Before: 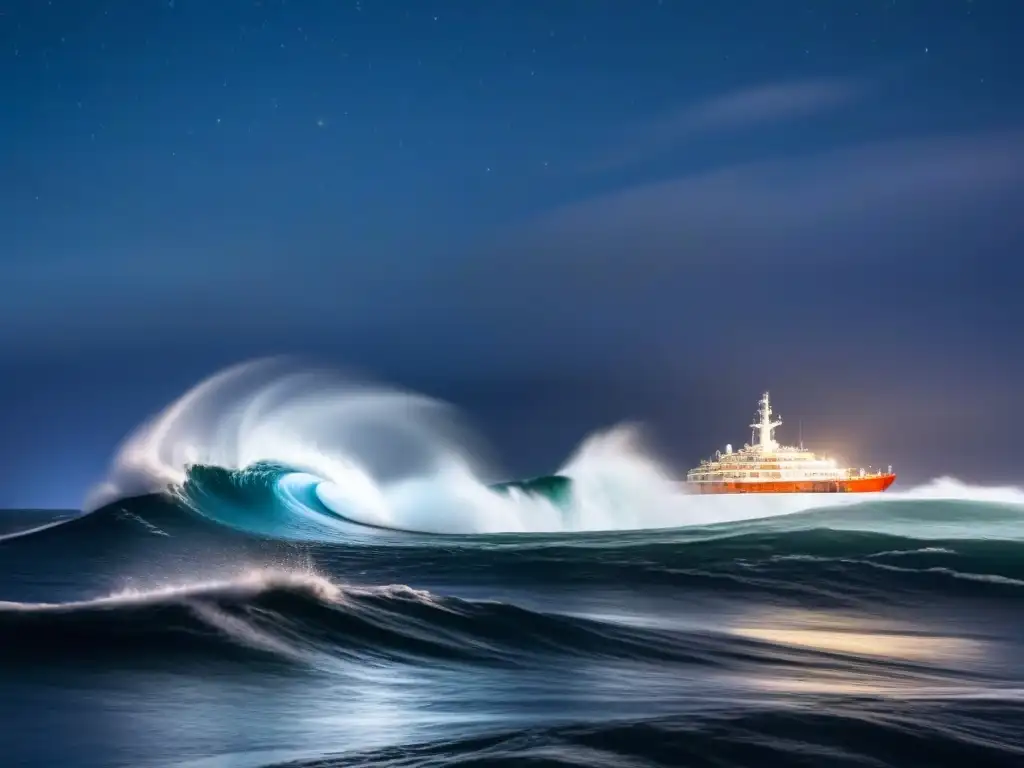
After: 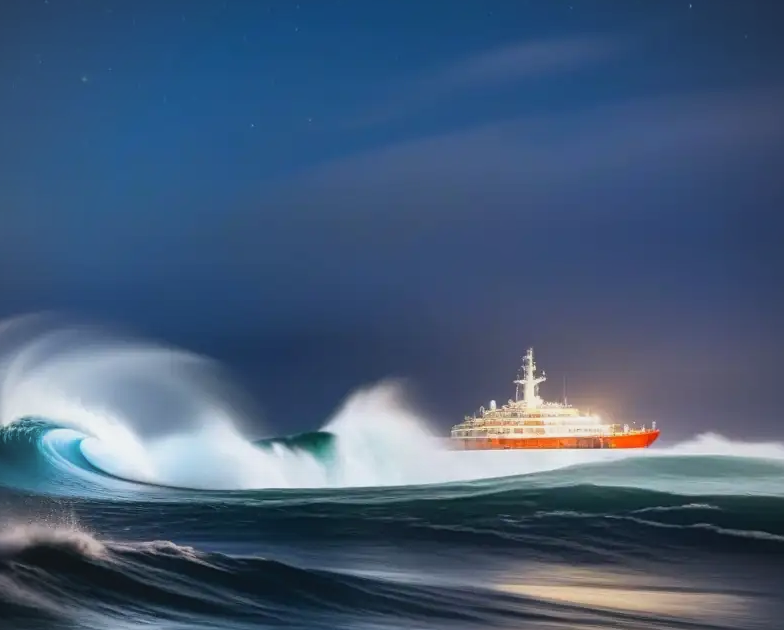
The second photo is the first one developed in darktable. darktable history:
crop: left 23.095%, top 5.827%, bottom 11.854%
vignetting: fall-off radius 81.94%
exposure: compensate highlight preservation false
contrast equalizer: y [[0.439, 0.44, 0.442, 0.457, 0.493, 0.498], [0.5 ×6], [0.5 ×6], [0 ×6], [0 ×6]]
